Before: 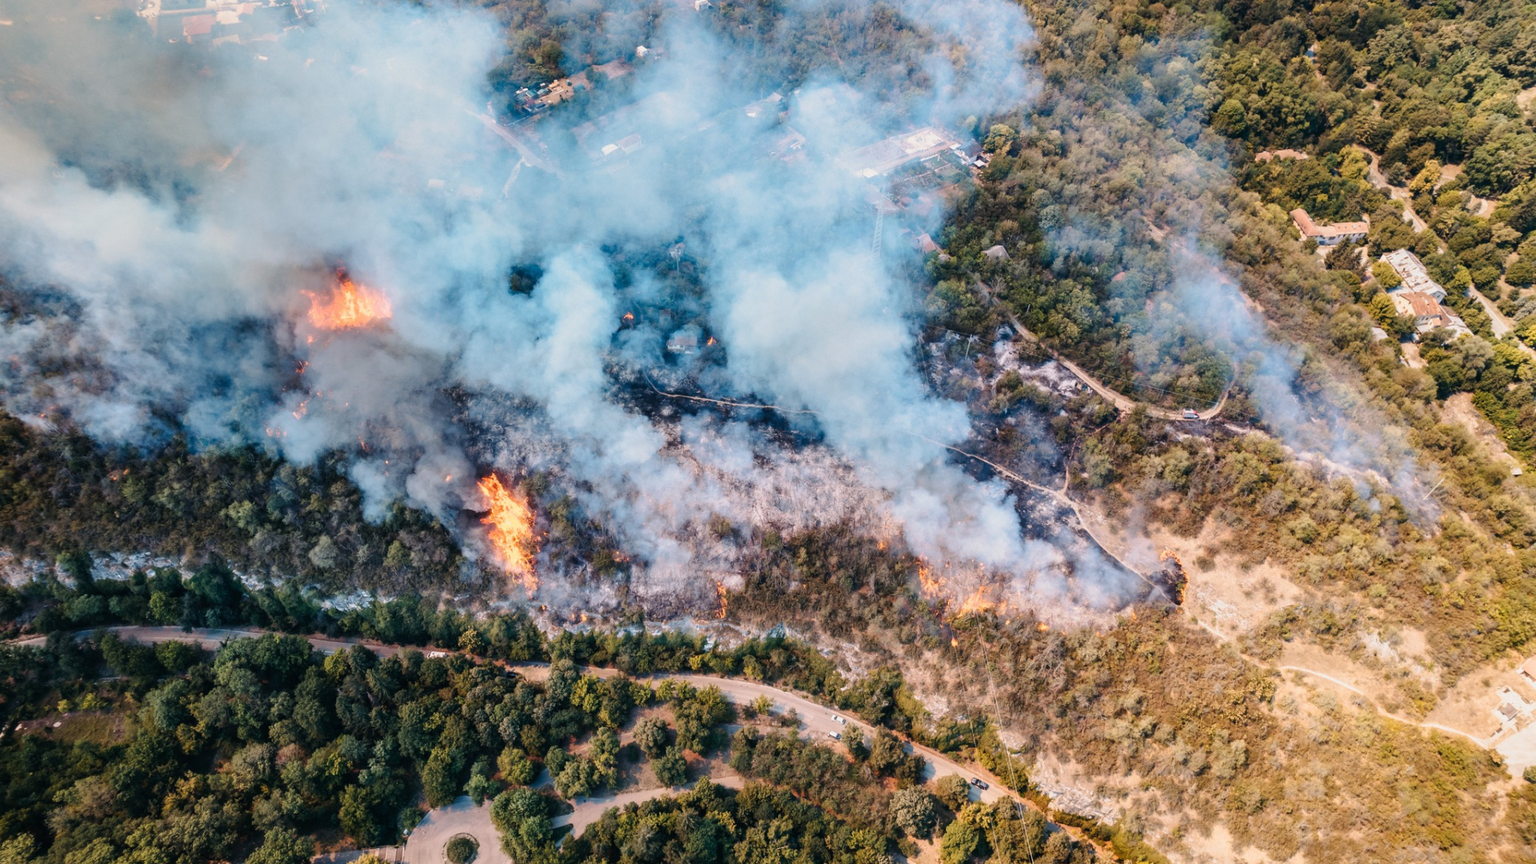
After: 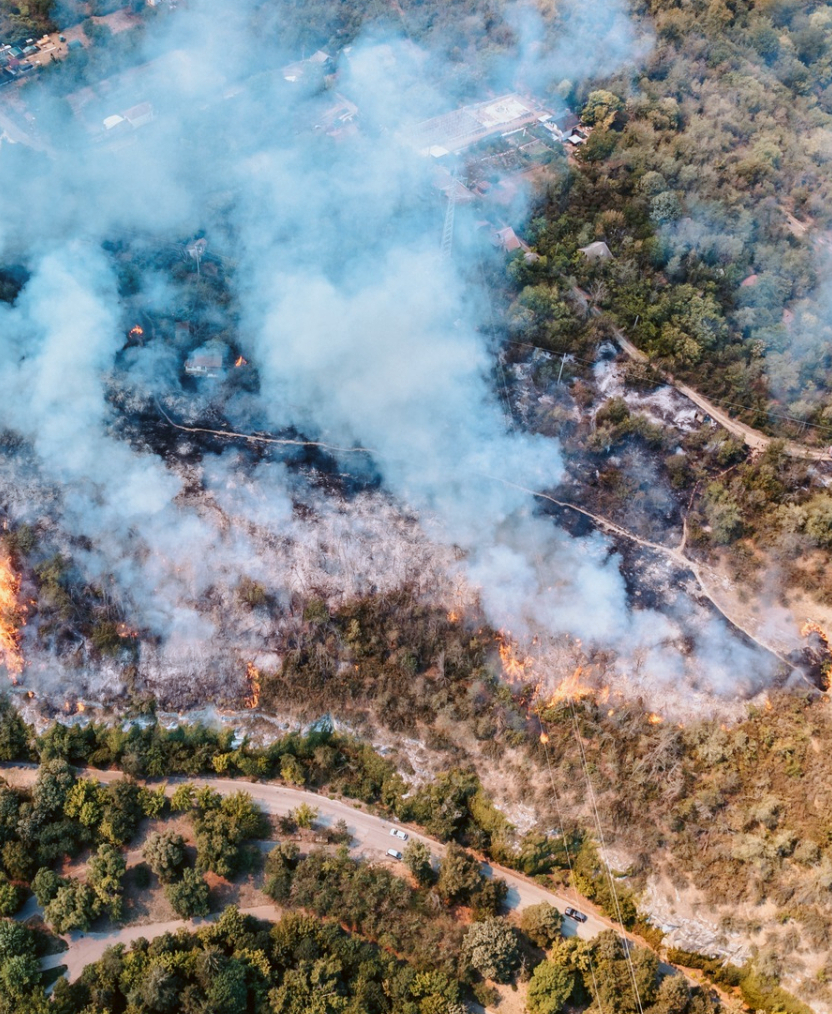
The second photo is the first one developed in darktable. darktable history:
crop: left 33.817%, top 6.02%, right 22.846%
color correction: highlights a* -3.35, highlights b* -6.09, shadows a* 3.12, shadows b* 5.79
